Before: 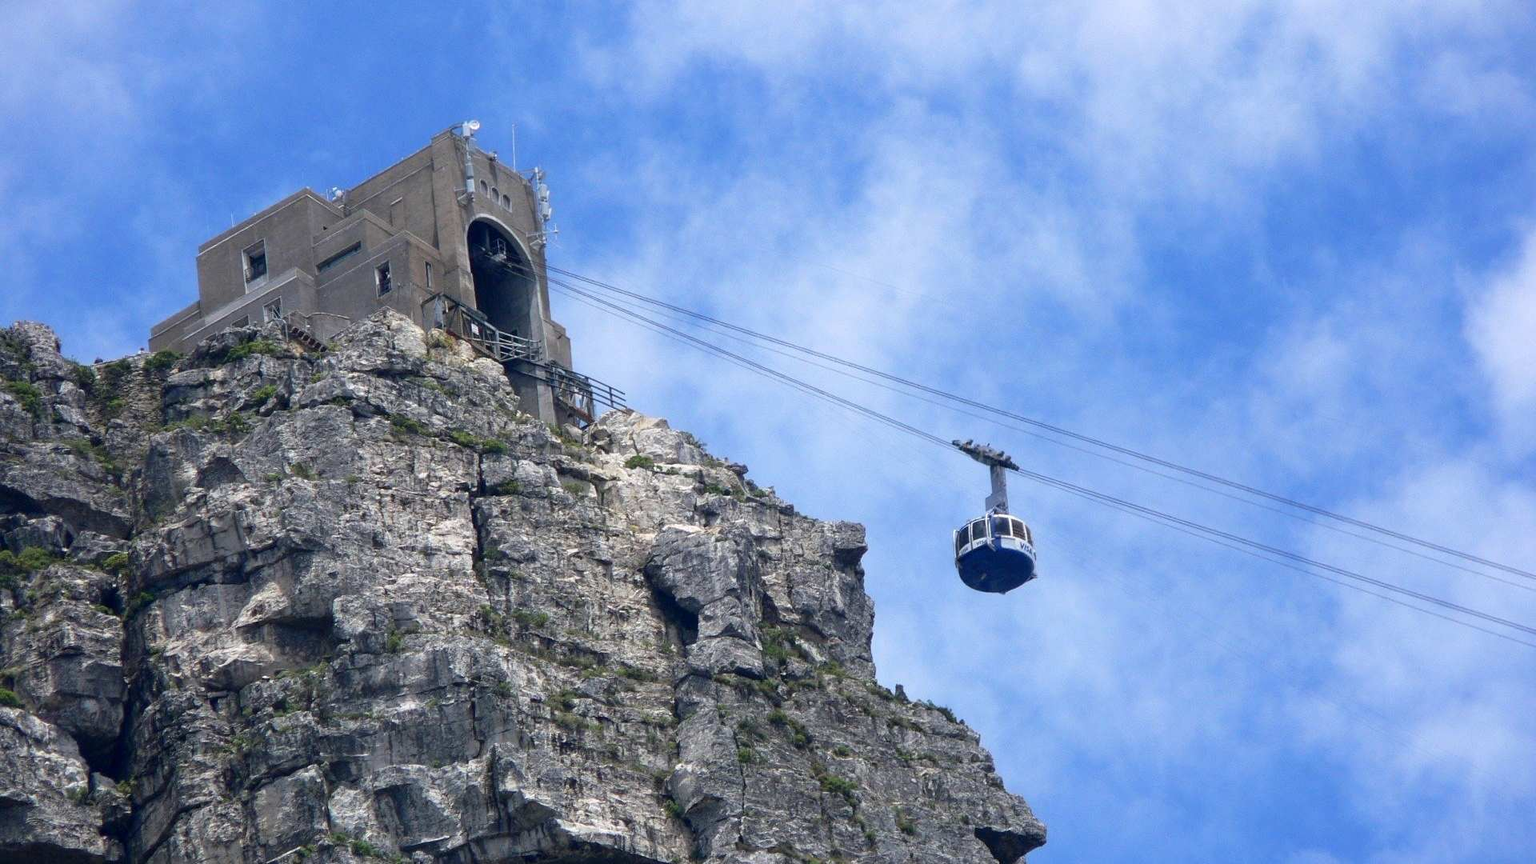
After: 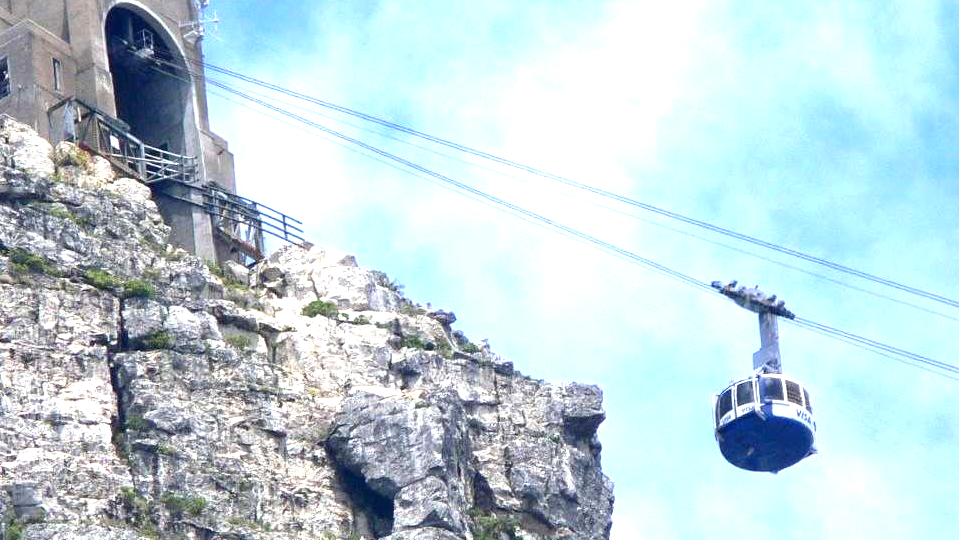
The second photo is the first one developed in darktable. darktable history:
crop: left 25%, top 25%, right 25%, bottom 25%
exposure: black level correction 0, exposure 1.2 EV, compensate highlight preservation false
